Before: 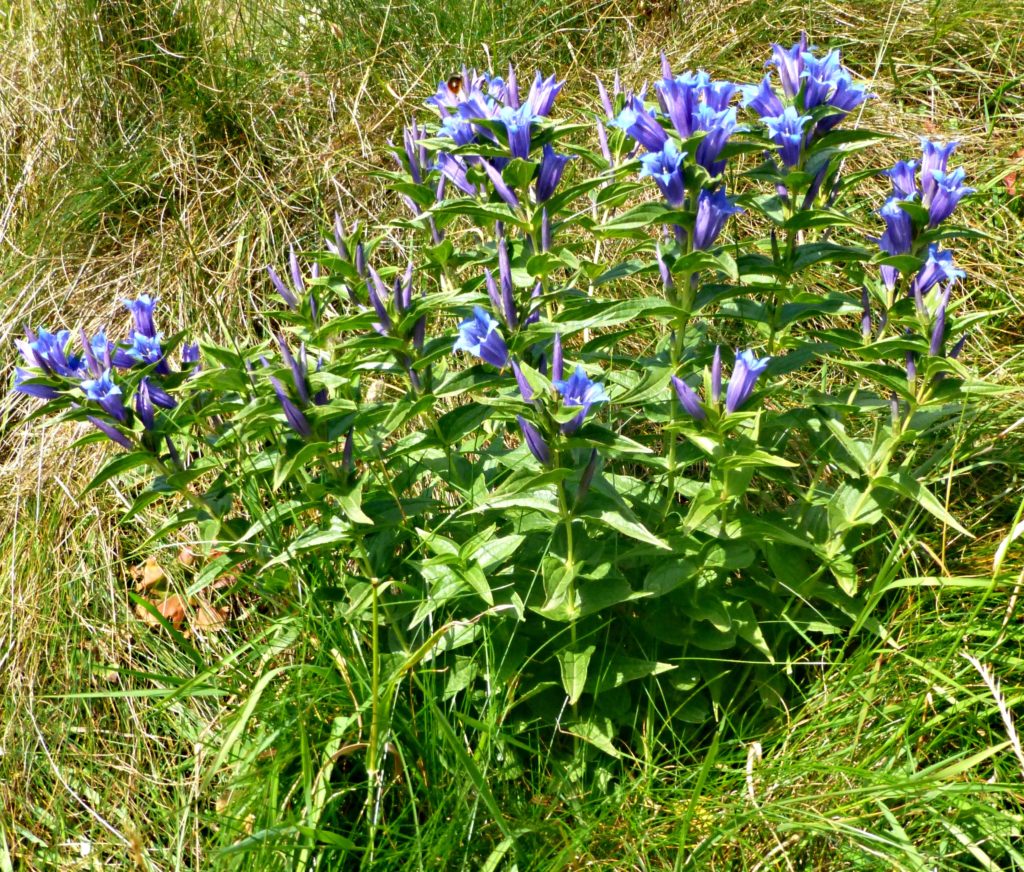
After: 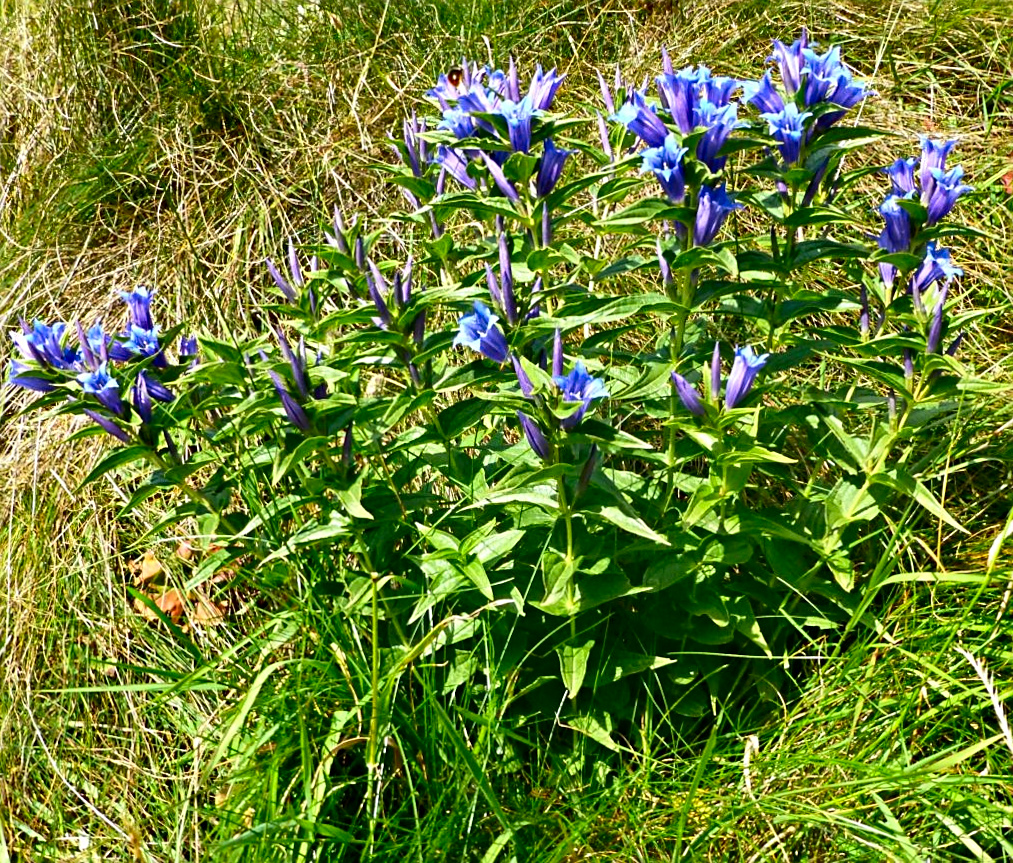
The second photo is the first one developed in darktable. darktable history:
rotate and perspective: rotation 0.174°, lens shift (vertical) 0.013, lens shift (horizontal) 0.019, shear 0.001, automatic cropping original format, crop left 0.007, crop right 0.991, crop top 0.016, crop bottom 0.997
contrast brightness saturation: contrast 0.13, brightness -0.05, saturation 0.16
sharpen: on, module defaults
